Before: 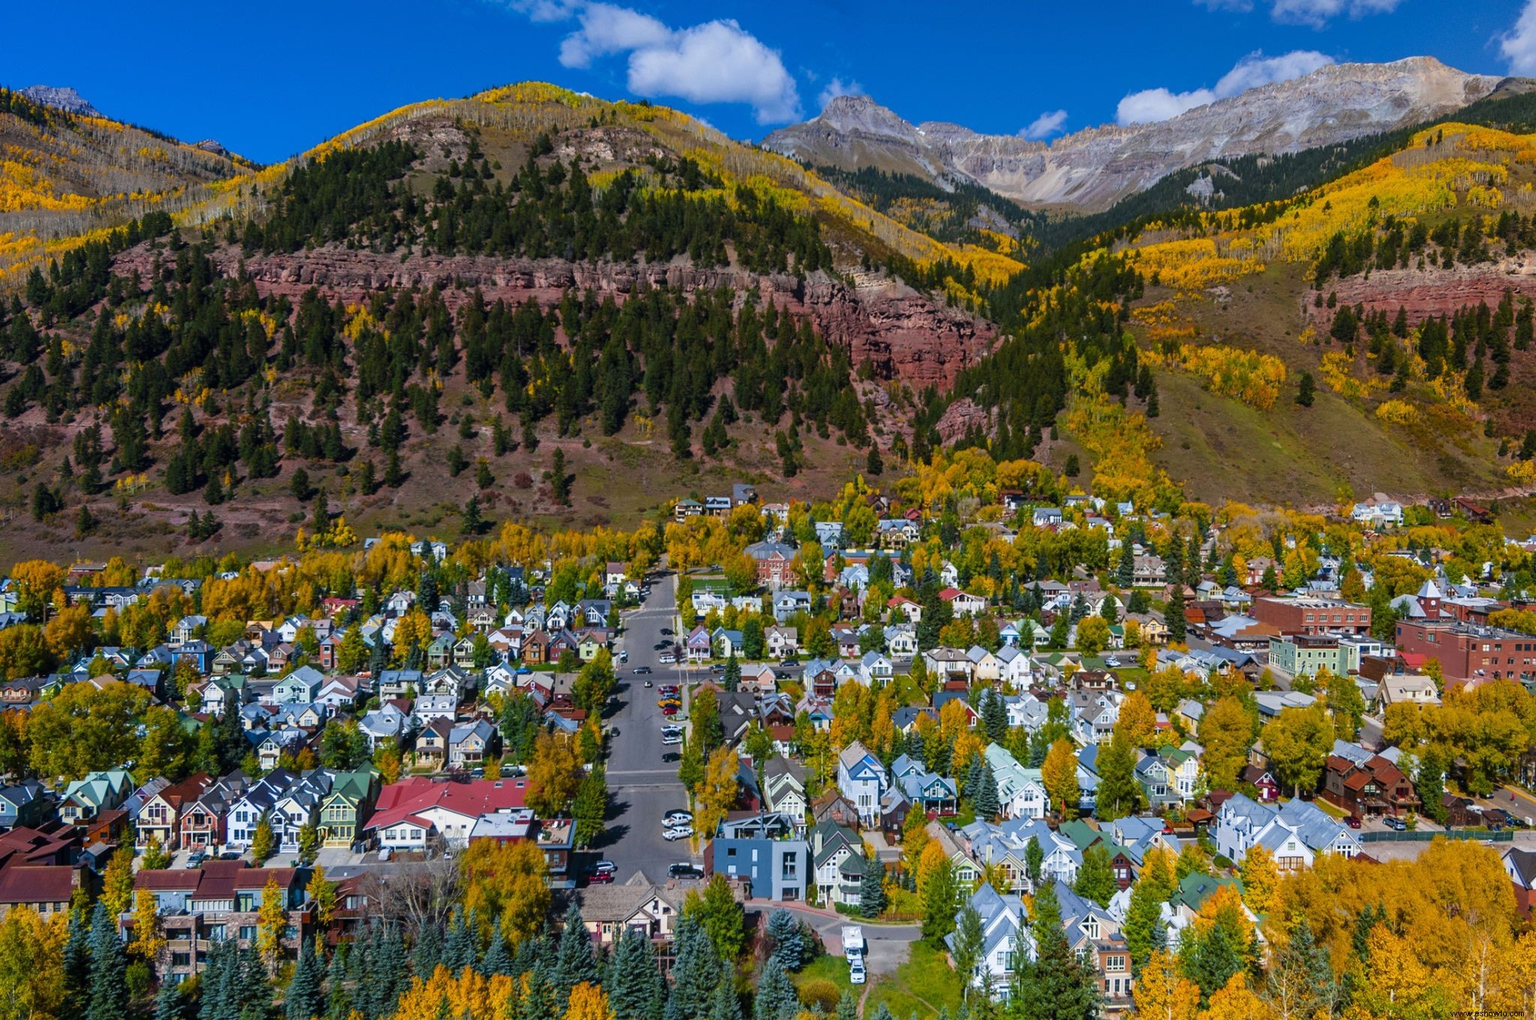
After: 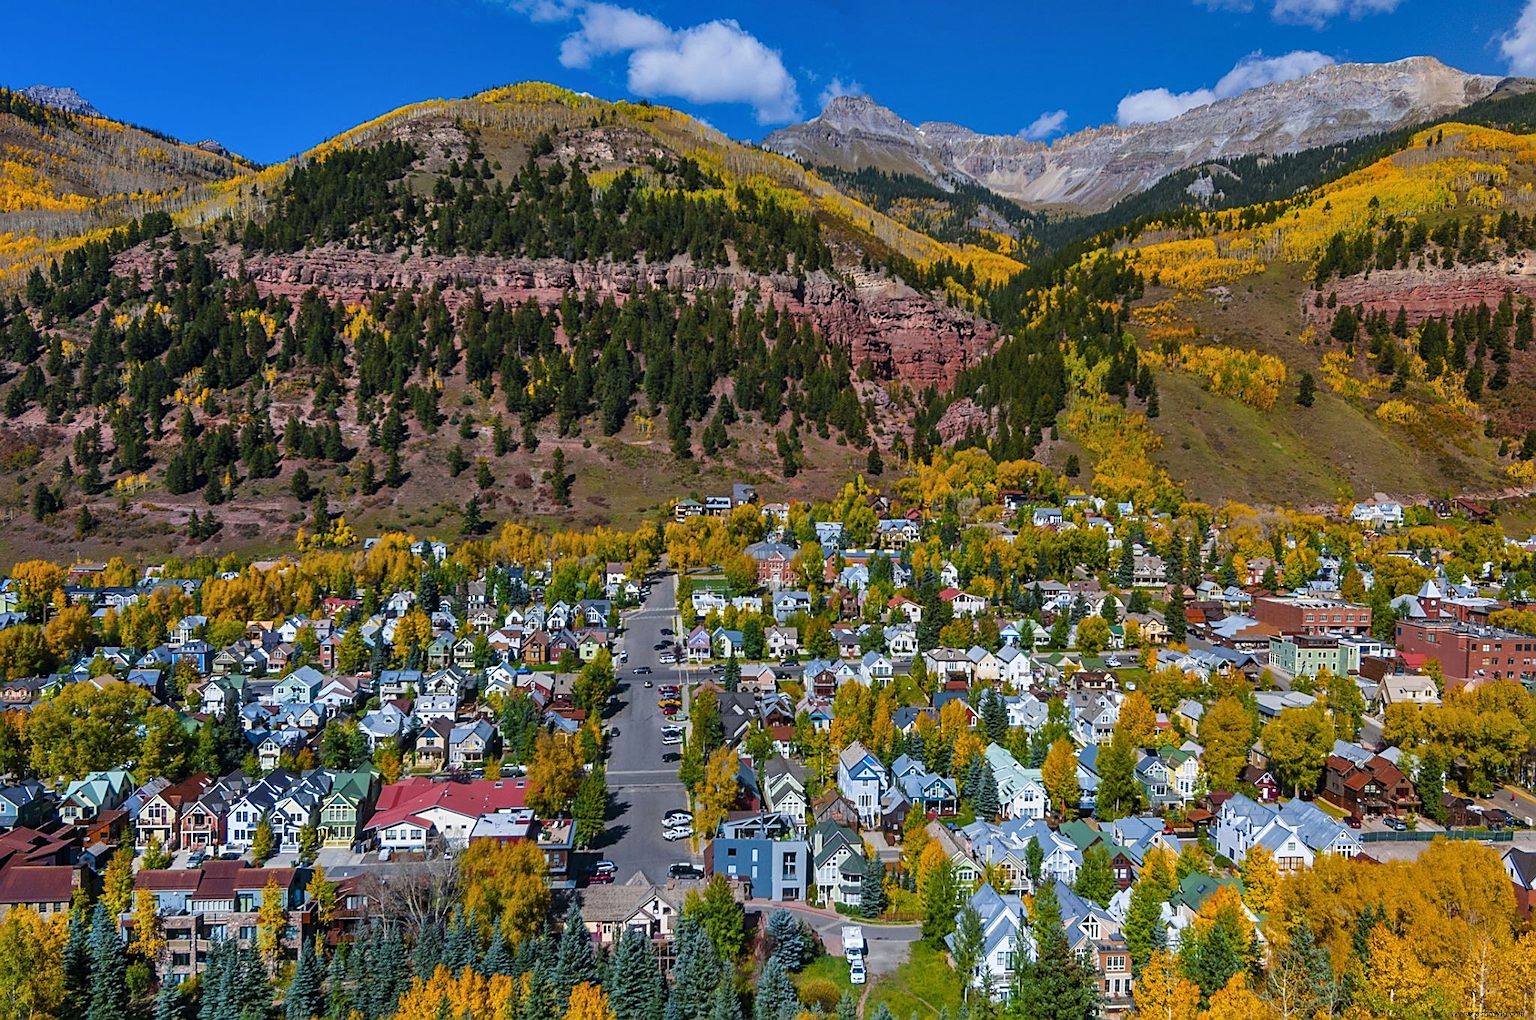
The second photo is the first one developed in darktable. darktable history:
shadows and highlights: low approximation 0.01, soften with gaussian
sharpen: on, module defaults
